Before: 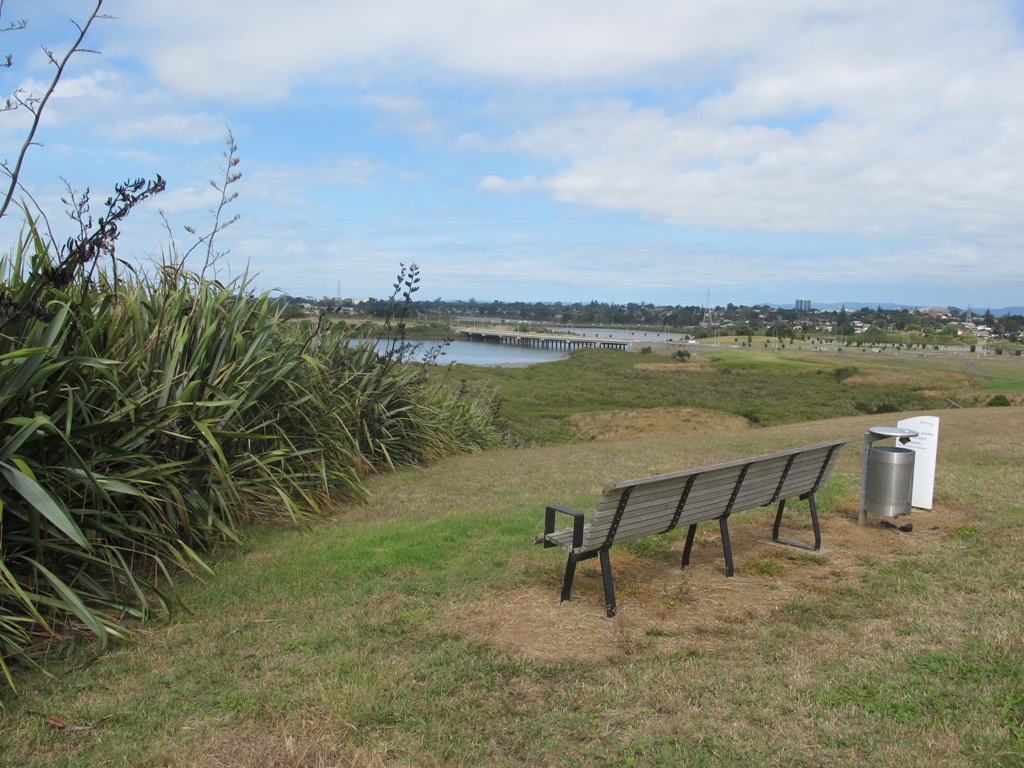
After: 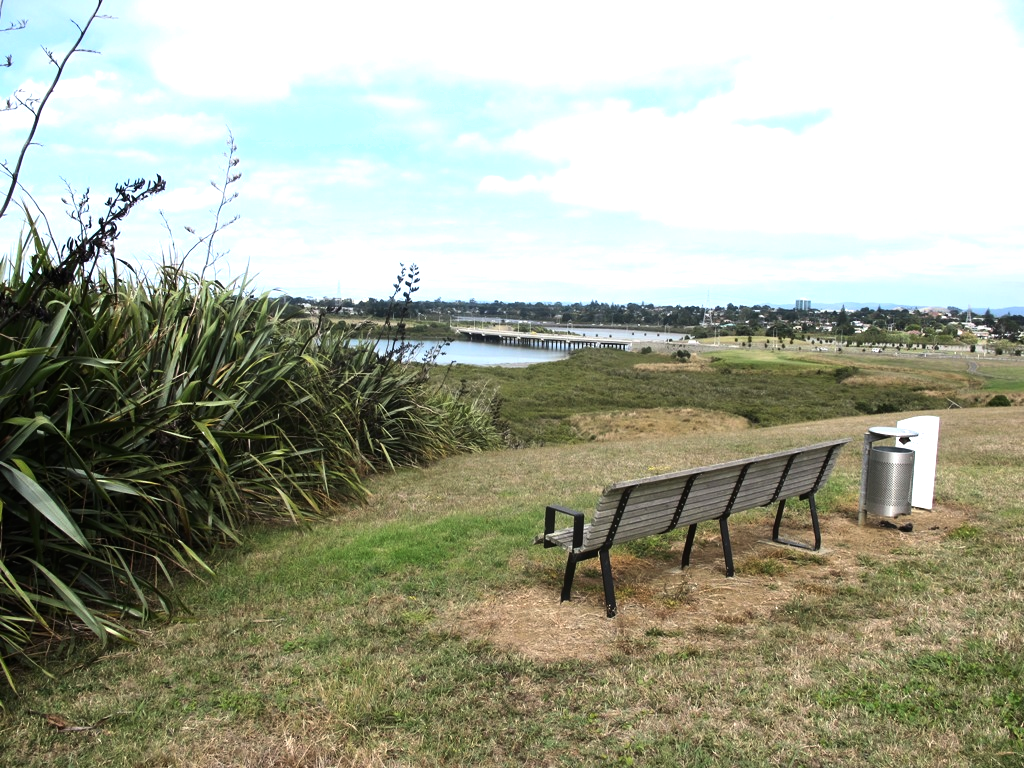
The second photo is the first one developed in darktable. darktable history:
tone equalizer: -8 EV -1.07 EV, -7 EV -0.994 EV, -6 EV -0.863 EV, -5 EV -0.553 EV, -3 EV 0.547 EV, -2 EV 0.897 EV, -1 EV 0.991 EV, +0 EV 1.06 EV, edges refinement/feathering 500, mask exposure compensation -1.57 EV, preserve details no
shadows and highlights: shadows -30.91, highlights 30.34, shadows color adjustment 98%, highlights color adjustment 57.9%
